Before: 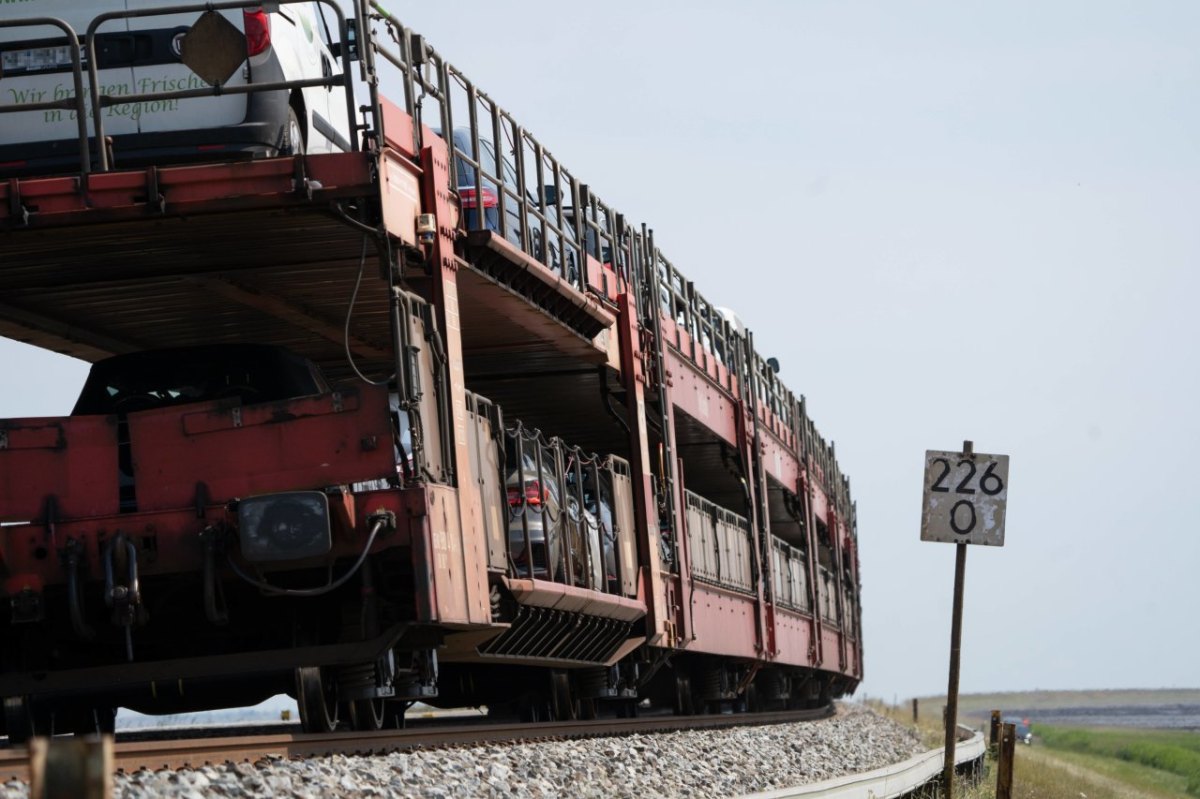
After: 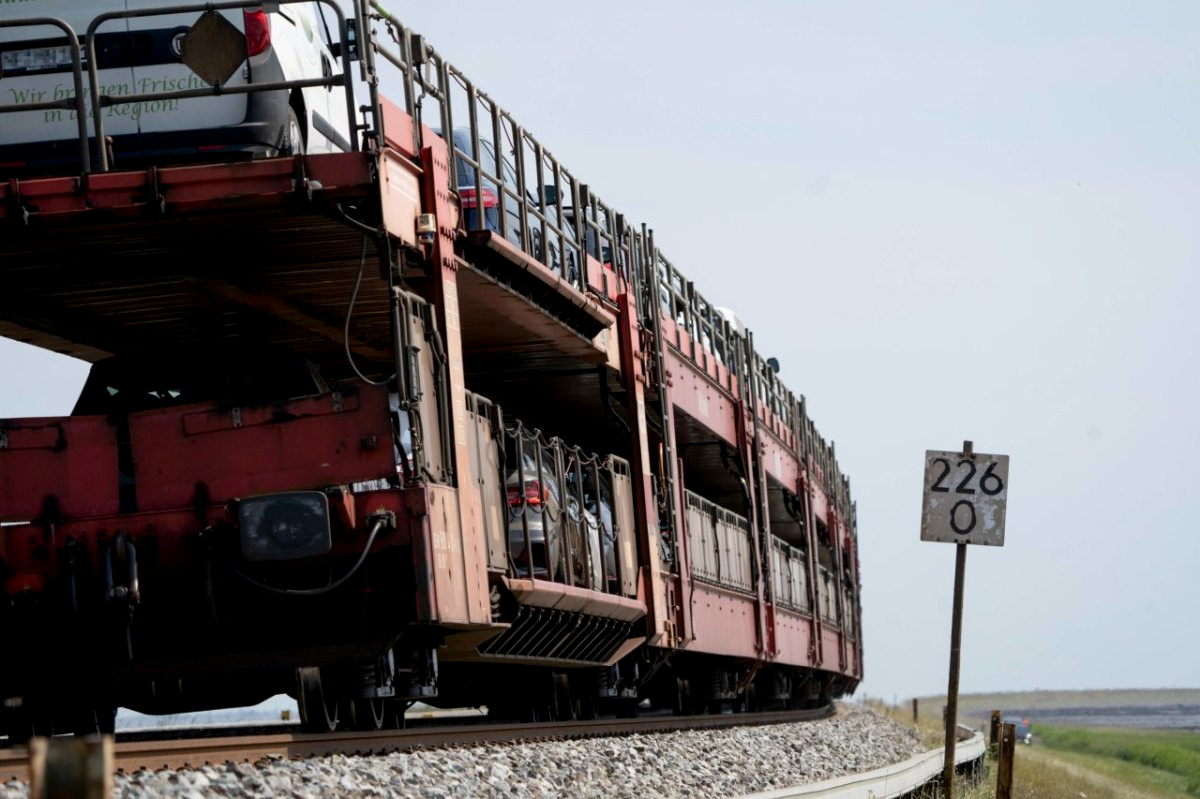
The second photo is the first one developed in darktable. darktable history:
exposure: black level correction 0.005, exposure 0.015 EV, compensate highlight preservation false
